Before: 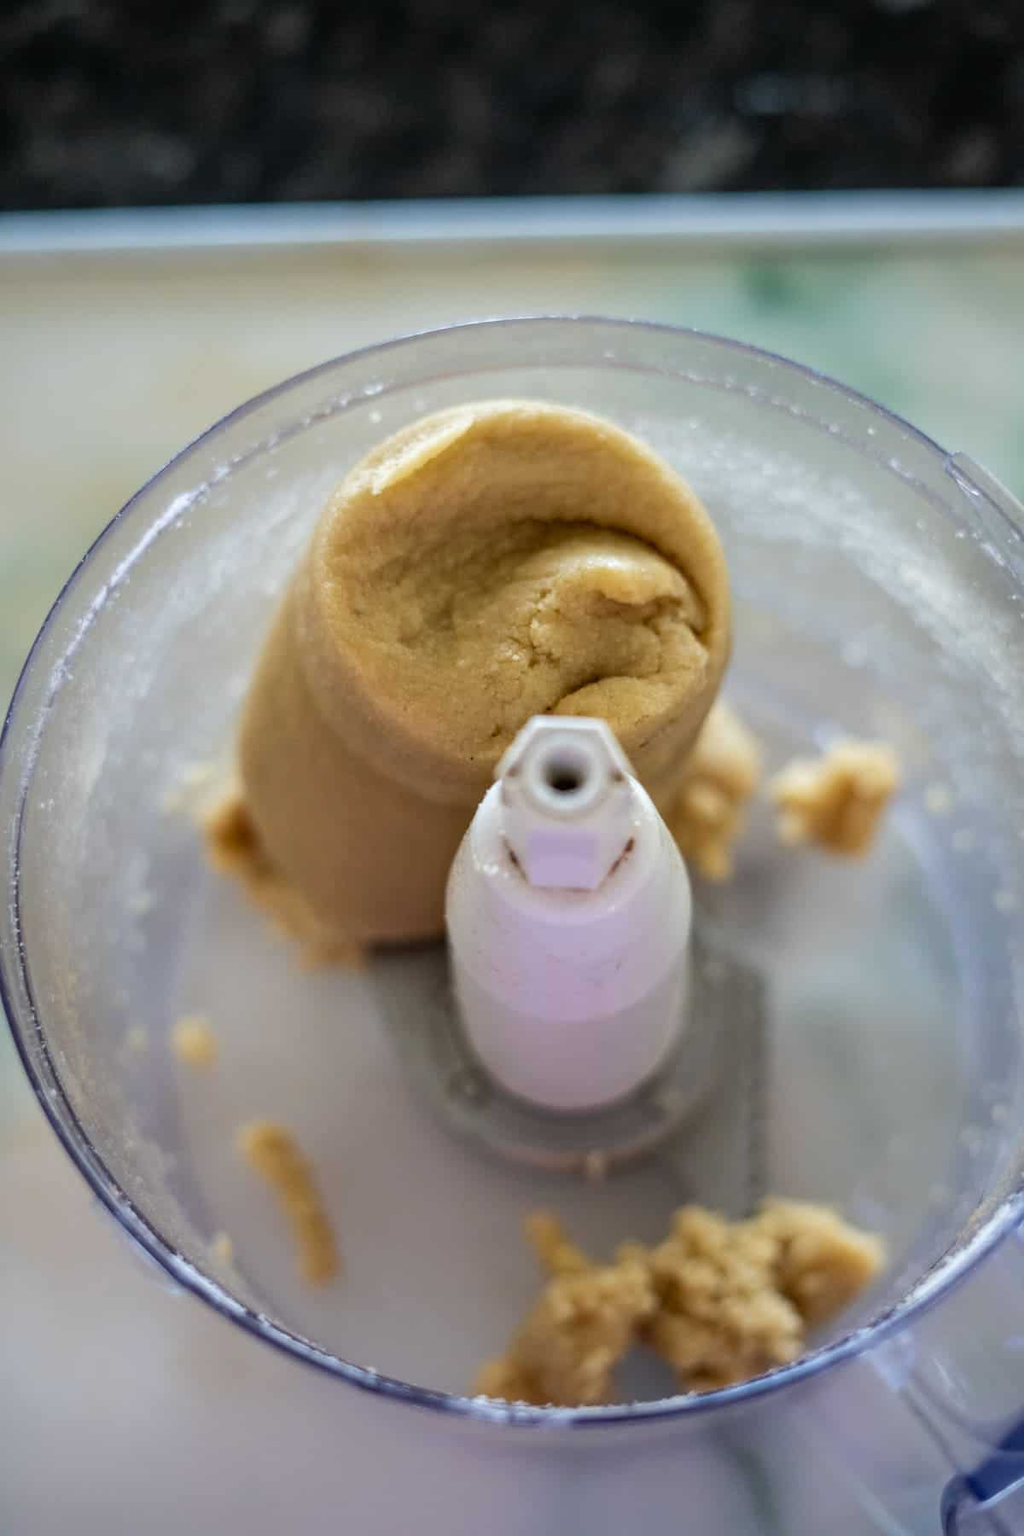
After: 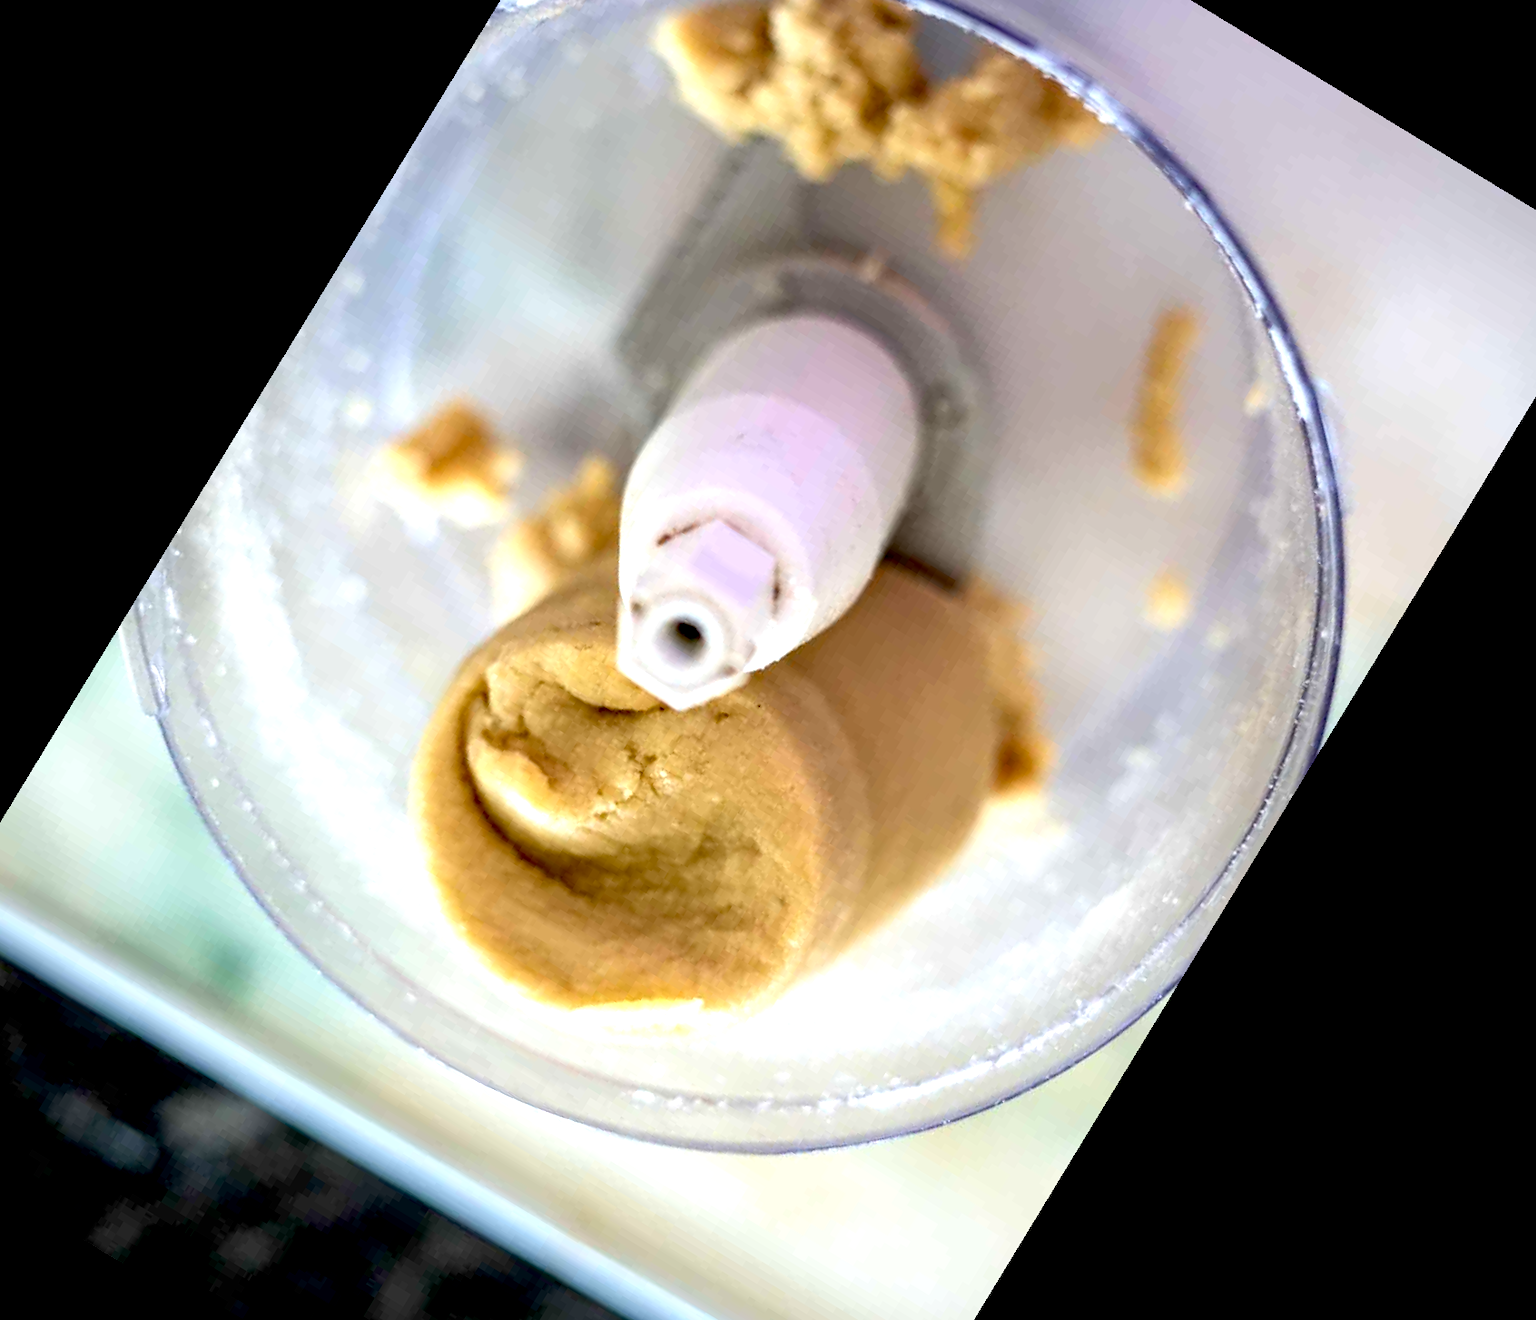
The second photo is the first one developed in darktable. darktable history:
crop and rotate: angle 148.68°, left 9.111%, top 15.603%, right 4.588%, bottom 17.041%
exposure: black level correction 0.01, exposure 1 EV, compensate highlight preservation false
